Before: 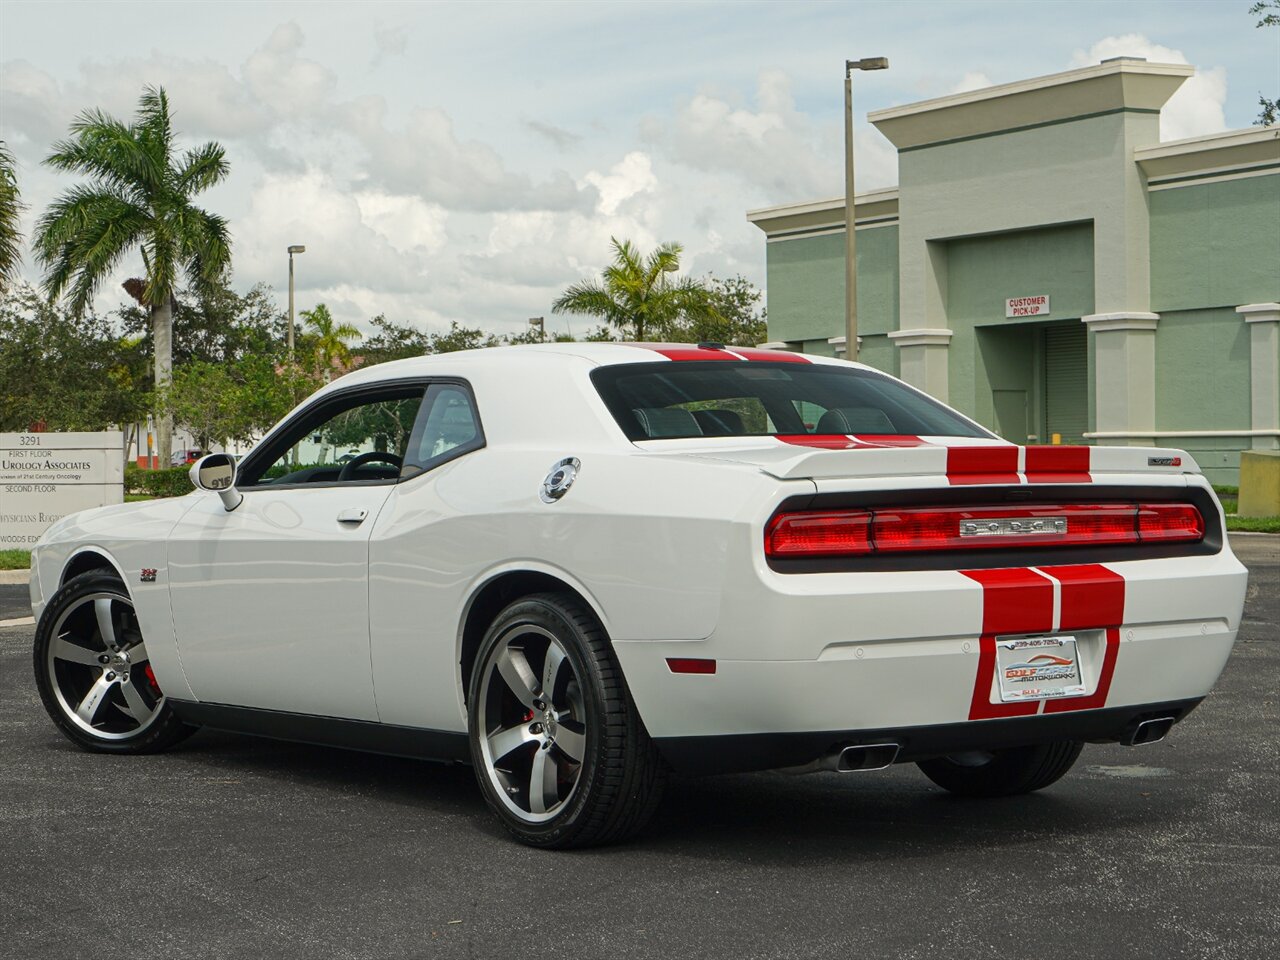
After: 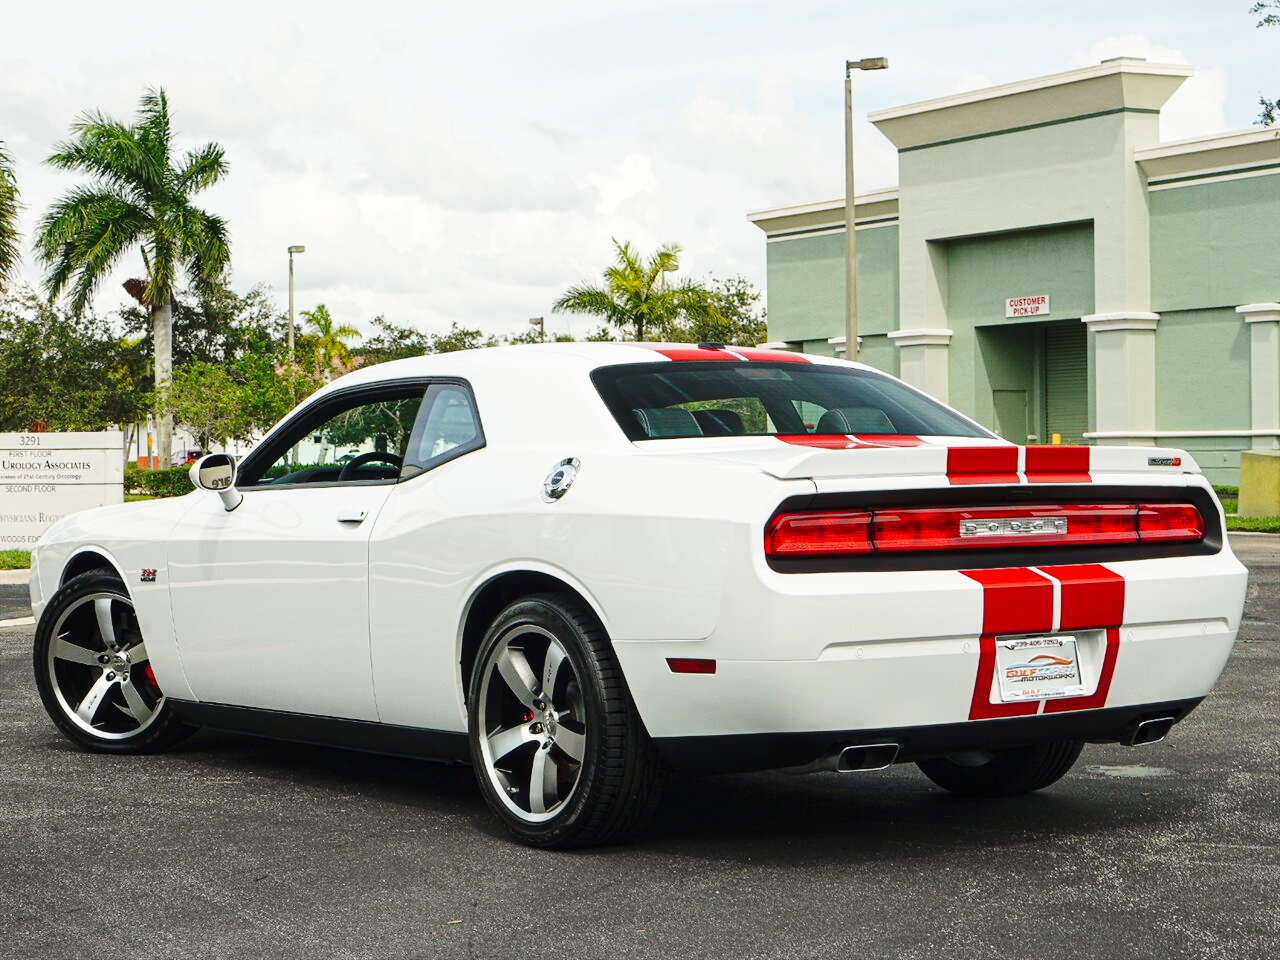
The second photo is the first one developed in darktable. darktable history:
base curve: curves: ch0 [(0, 0) (0.036, 0.037) (0.121, 0.228) (0.46, 0.76) (0.859, 0.983) (1, 1)], preserve colors none
contrast brightness saturation: saturation -0.054
